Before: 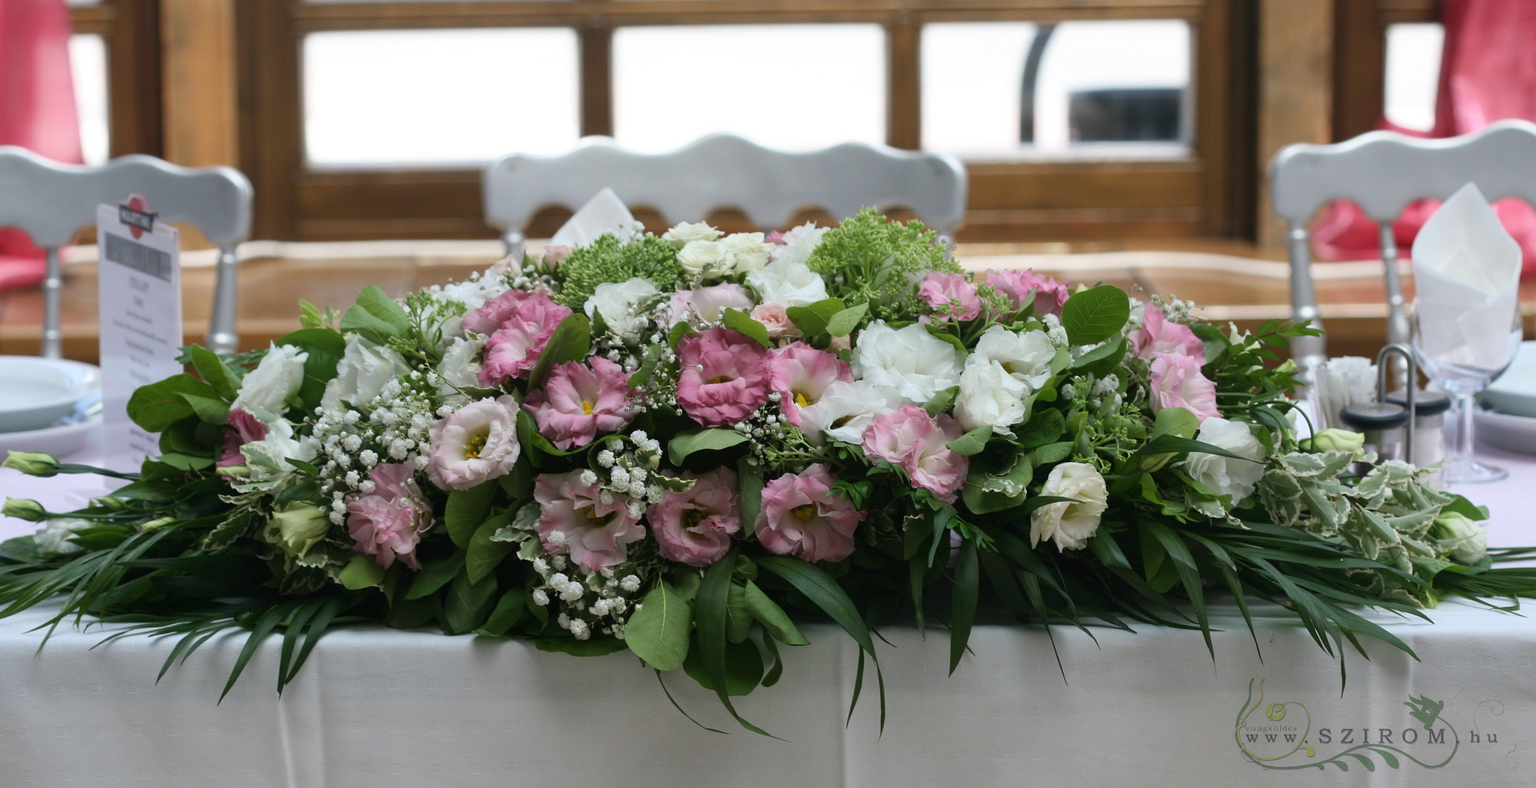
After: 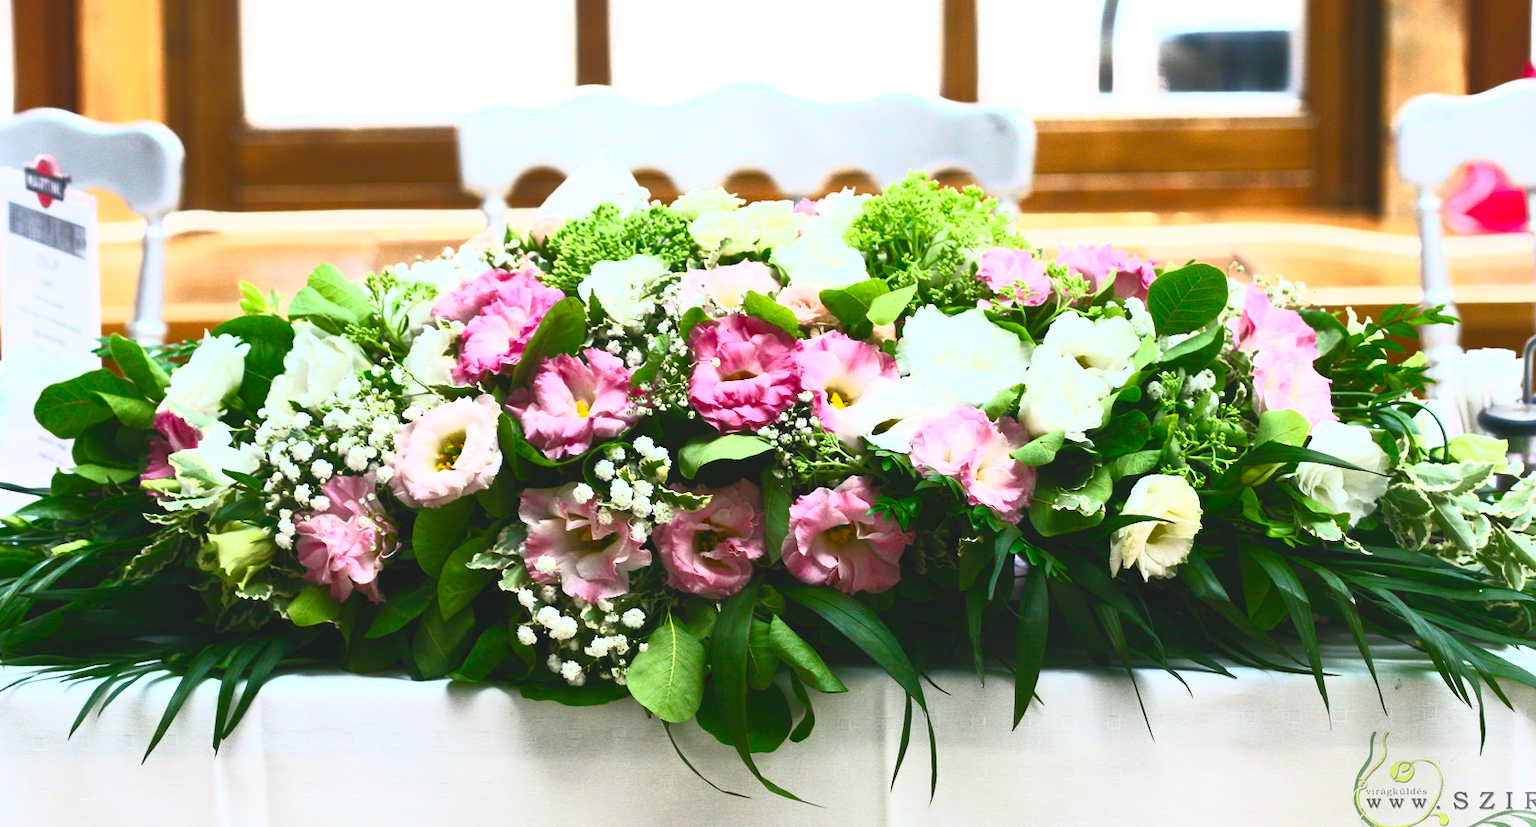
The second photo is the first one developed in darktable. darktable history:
crop: left 6.446%, top 8.188%, right 9.538%, bottom 3.548%
contrast brightness saturation: contrast 1, brightness 1, saturation 1
